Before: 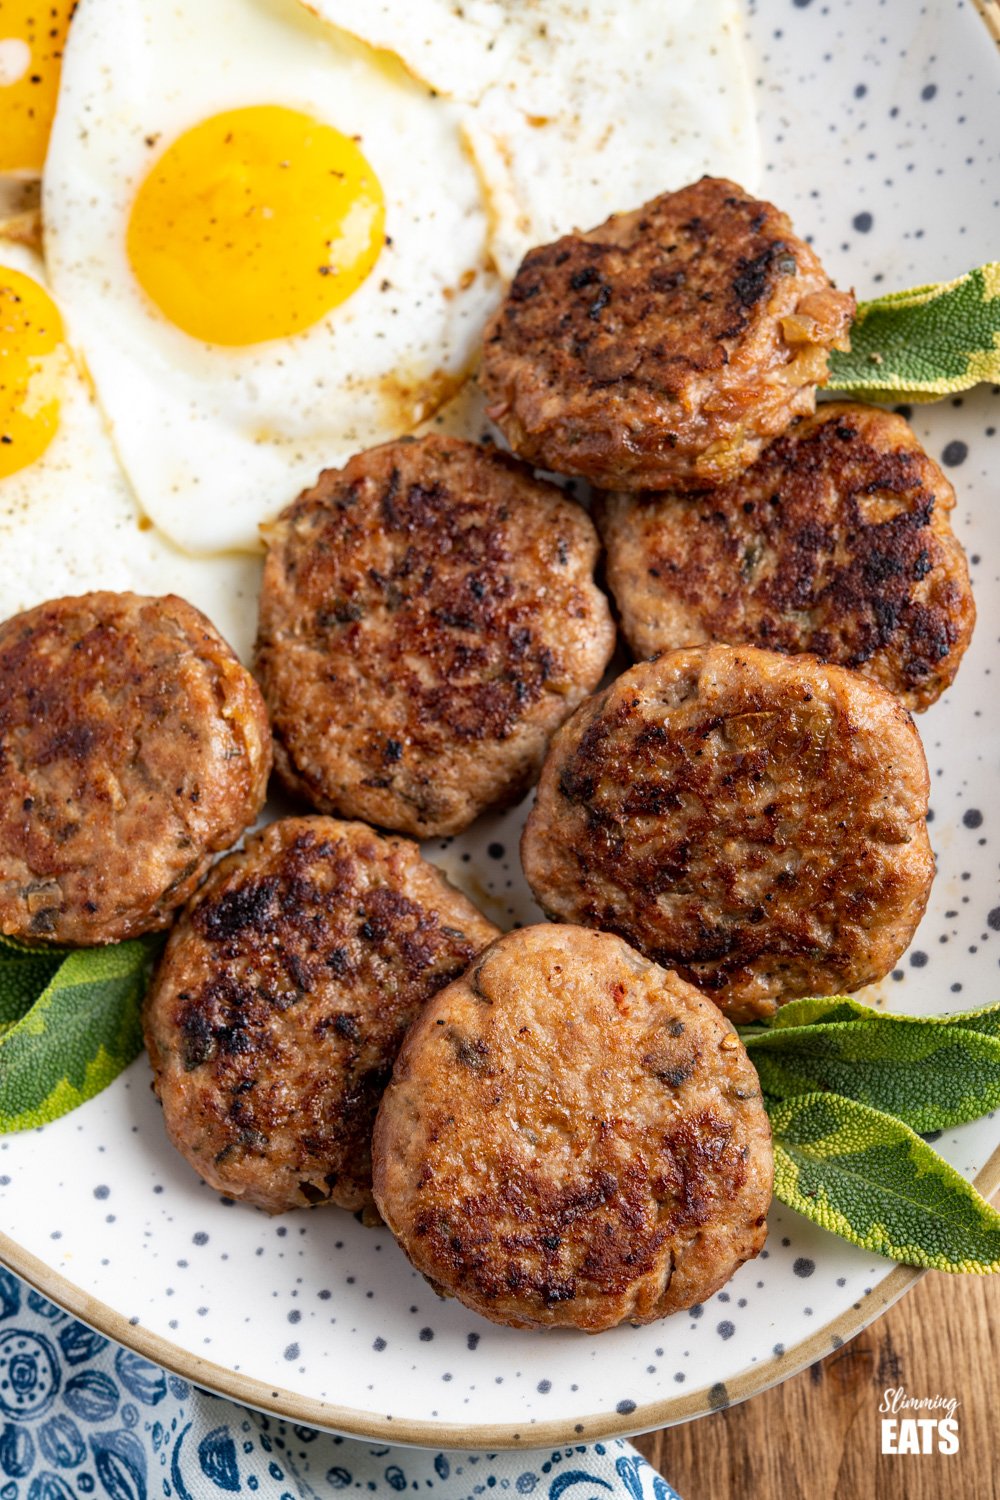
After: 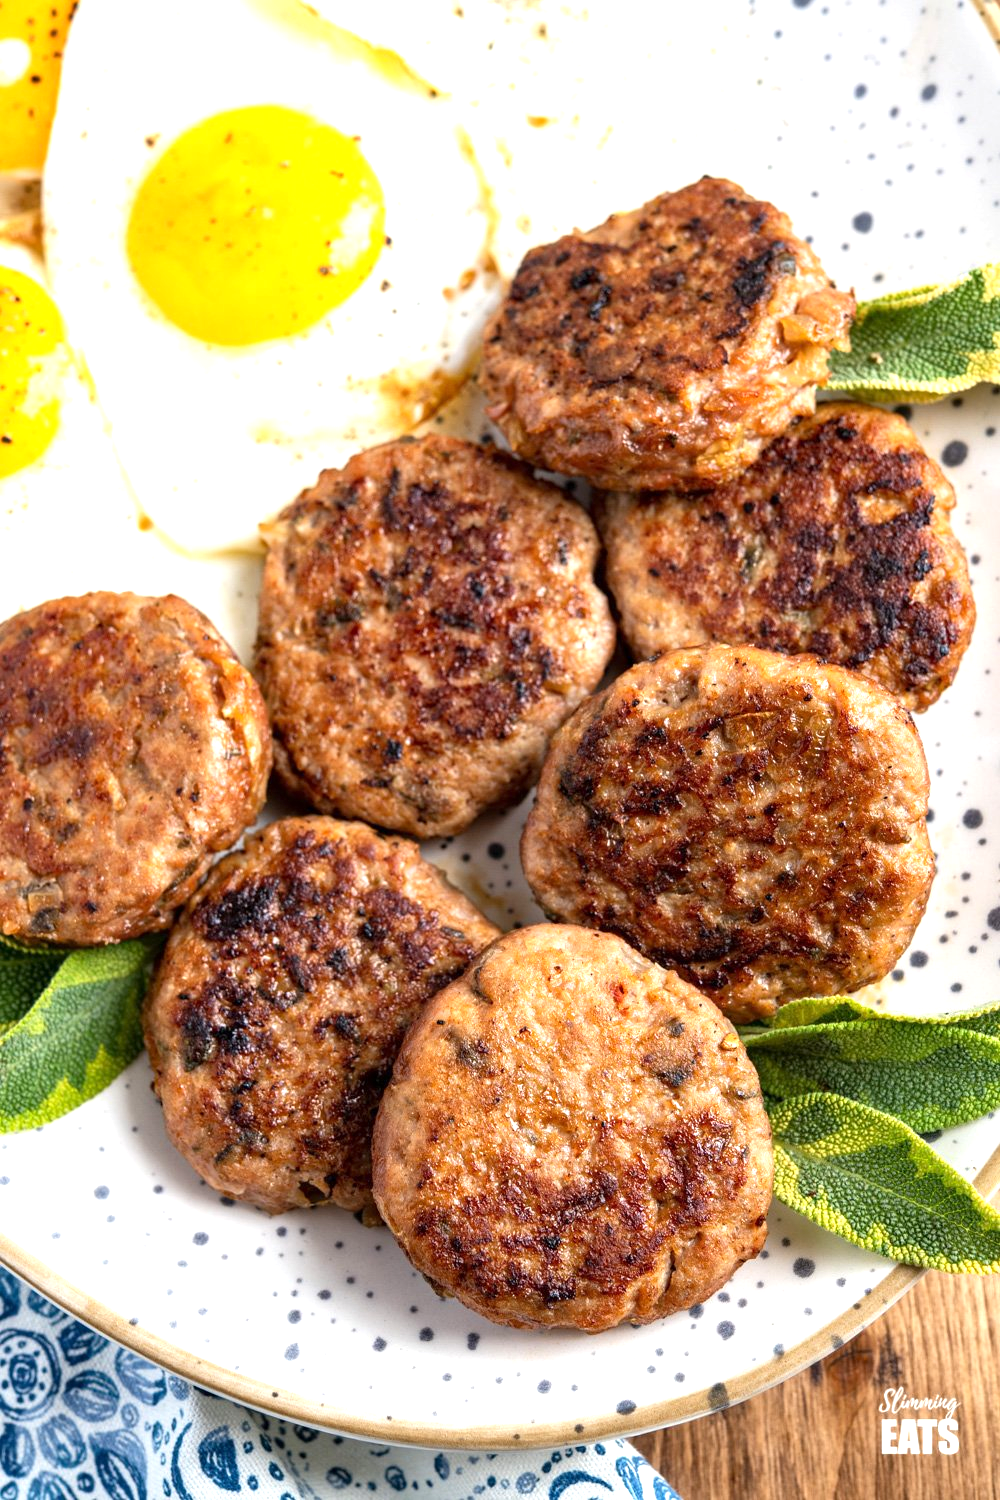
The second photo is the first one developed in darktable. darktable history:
exposure: exposure 0.743 EV, compensate highlight preservation false
